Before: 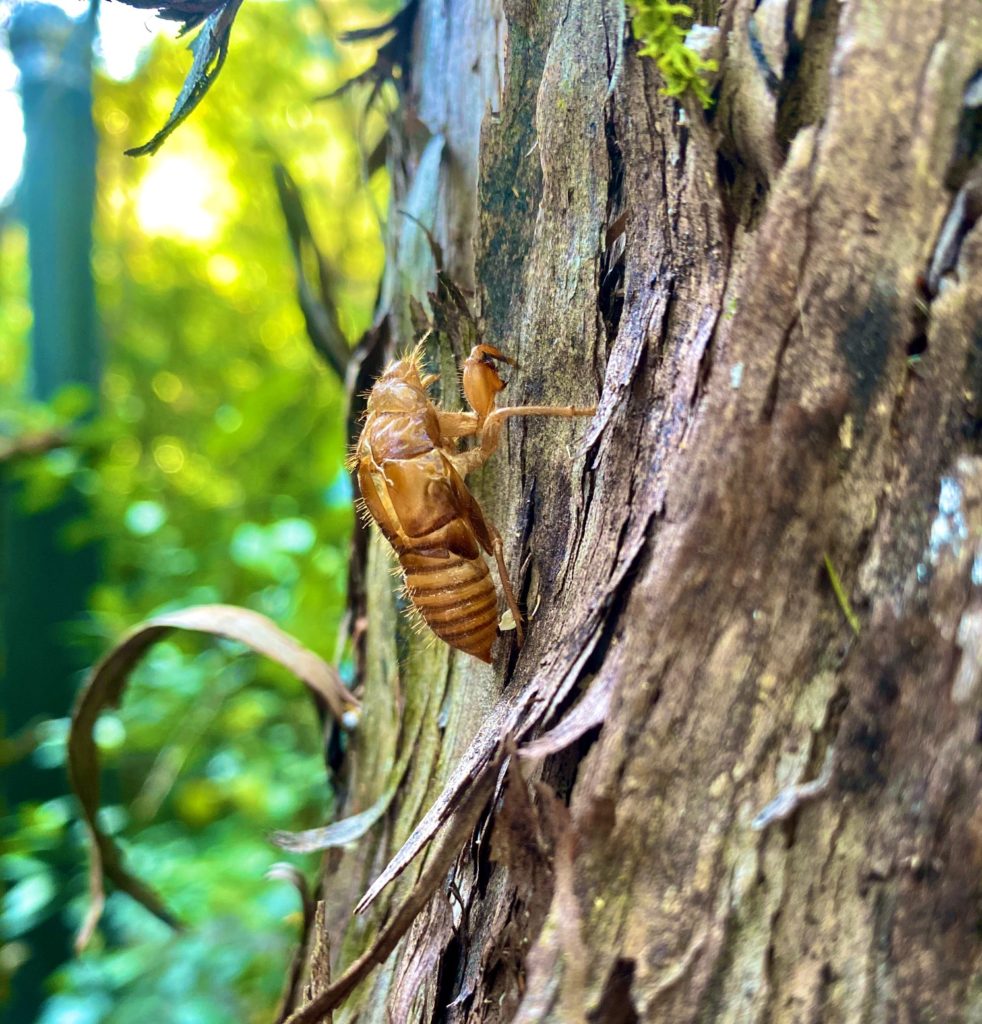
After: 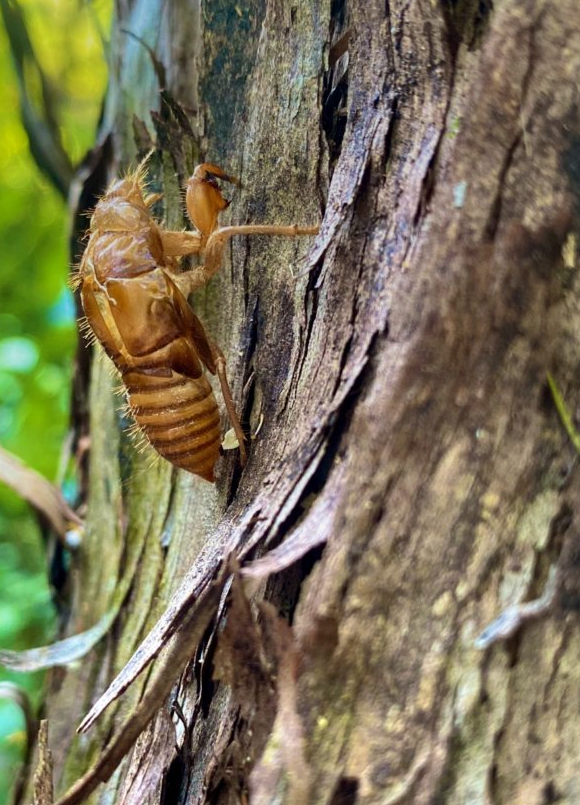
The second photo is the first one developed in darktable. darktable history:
crop and rotate: left 28.256%, top 17.734%, right 12.656%, bottom 3.573%
graduated density: on, module defaults
